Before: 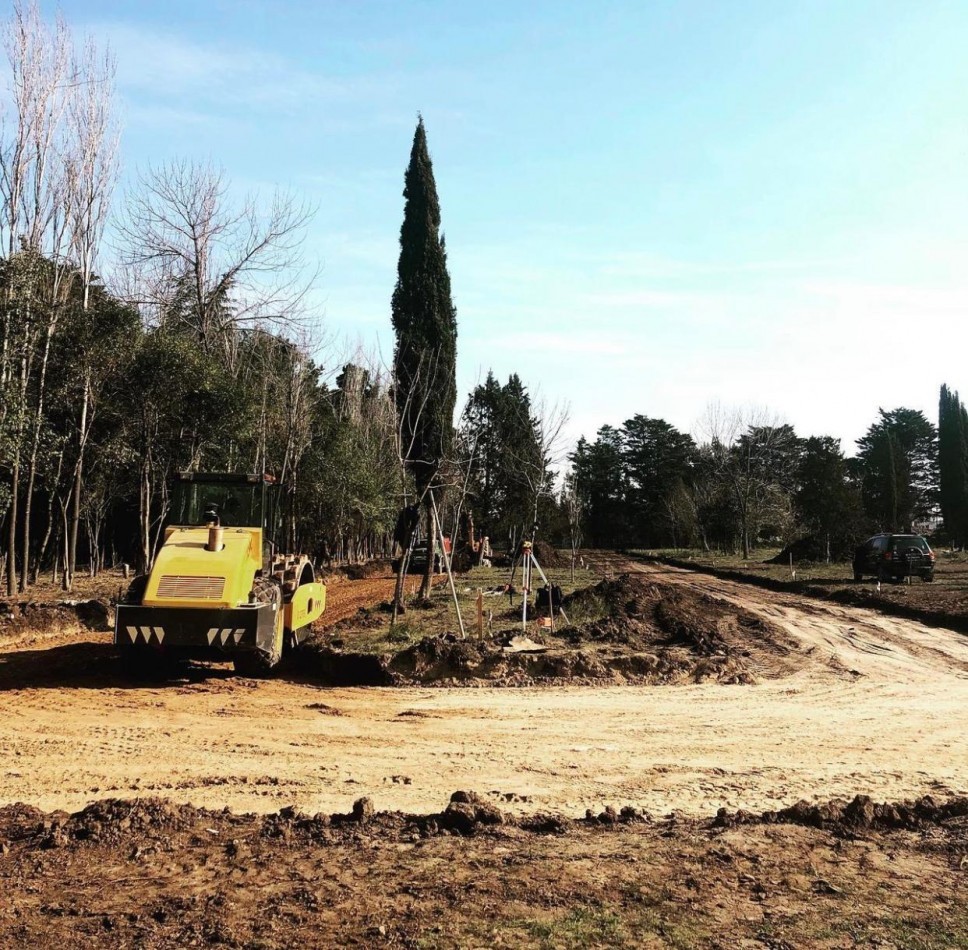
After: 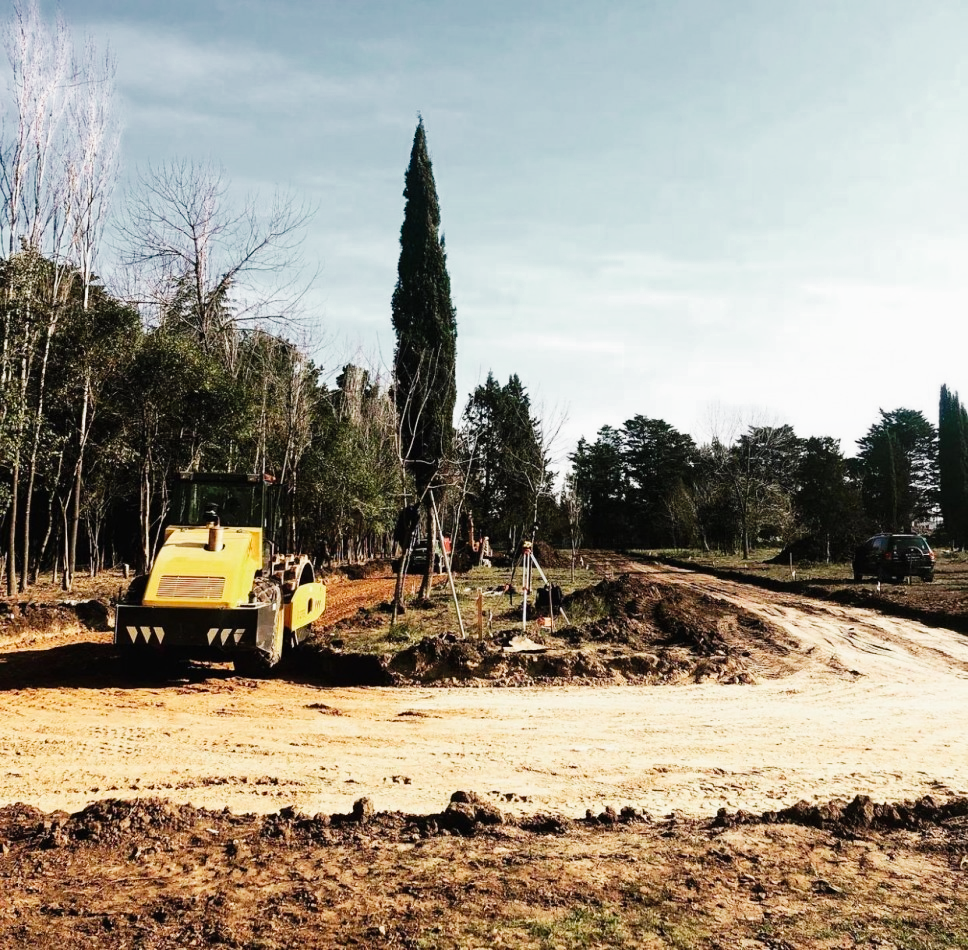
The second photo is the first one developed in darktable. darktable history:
tone curve: curves: ch0 [(0, 0.003) (0.044, 0.032) (0.12, 0.089) (0.19, 0.175) (0.271, 0.294) (0.457, 0.546) (0.588, 0.71) (0.701, 0.815) (0.86, 0.922) (1, 0.982)]; ch1 [(0, 0) (0.247, 0.215) (0.433, 0.382) (0.466, 0.426) (0.493, 0.481) (0.501, 0.5) (0.517, 0.524) (0.557, 0.582) (0.598, 0.651) (0.671, 0.735) (0.796, 0.85) (1, 1)]; ch2 [(0, 0) (0.249, 0.216) (0.357, 0.317) (0.448, 0.432) (0.478, 0.492) (0.498, 0.499) (0.517, 0.53) (0.537, 0.57) (0.569, 0.623) (0.61, 0.663) (0.706, 0.75) (0.808, 0.809) (0.991, 0.968)], preserve colors none
shadows and highlights: radius 90.26, shadows -13.91, white point adjustment 0.206, highlights 31.83, compress 48.68%, soften with gaussian
color zones: curves: ch0 [(0, 0.497) (0.143, 0.5) (0.286, 0.5) (0.429, 0.483) (0.571, 0.116) (0.714, -0.006) (0.857, 0.28) (1, 0.497)]
